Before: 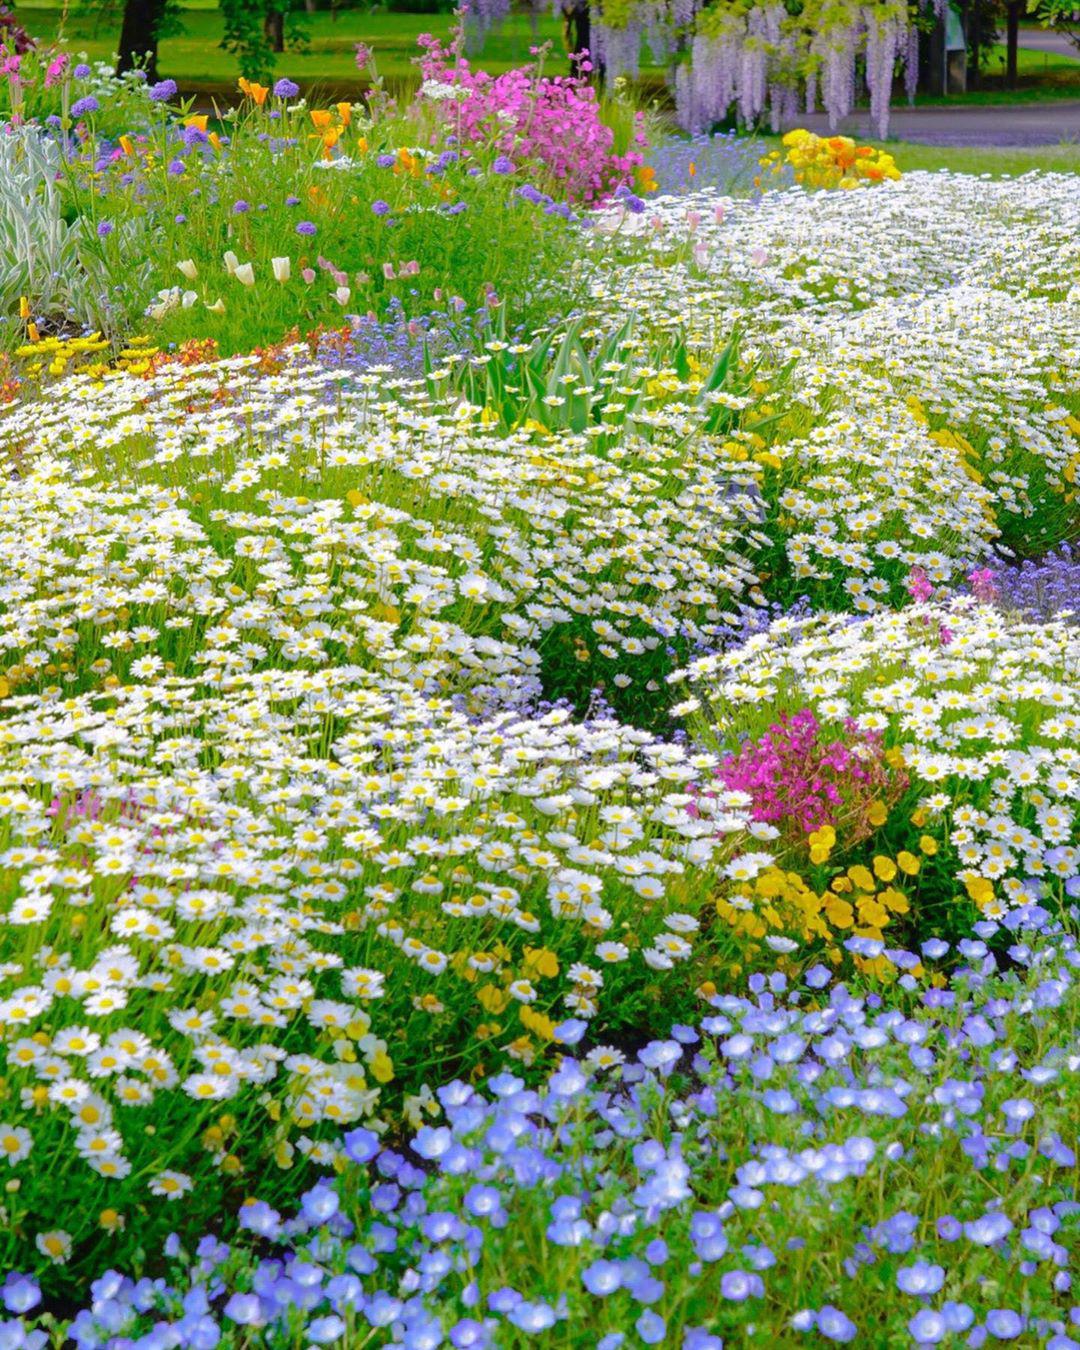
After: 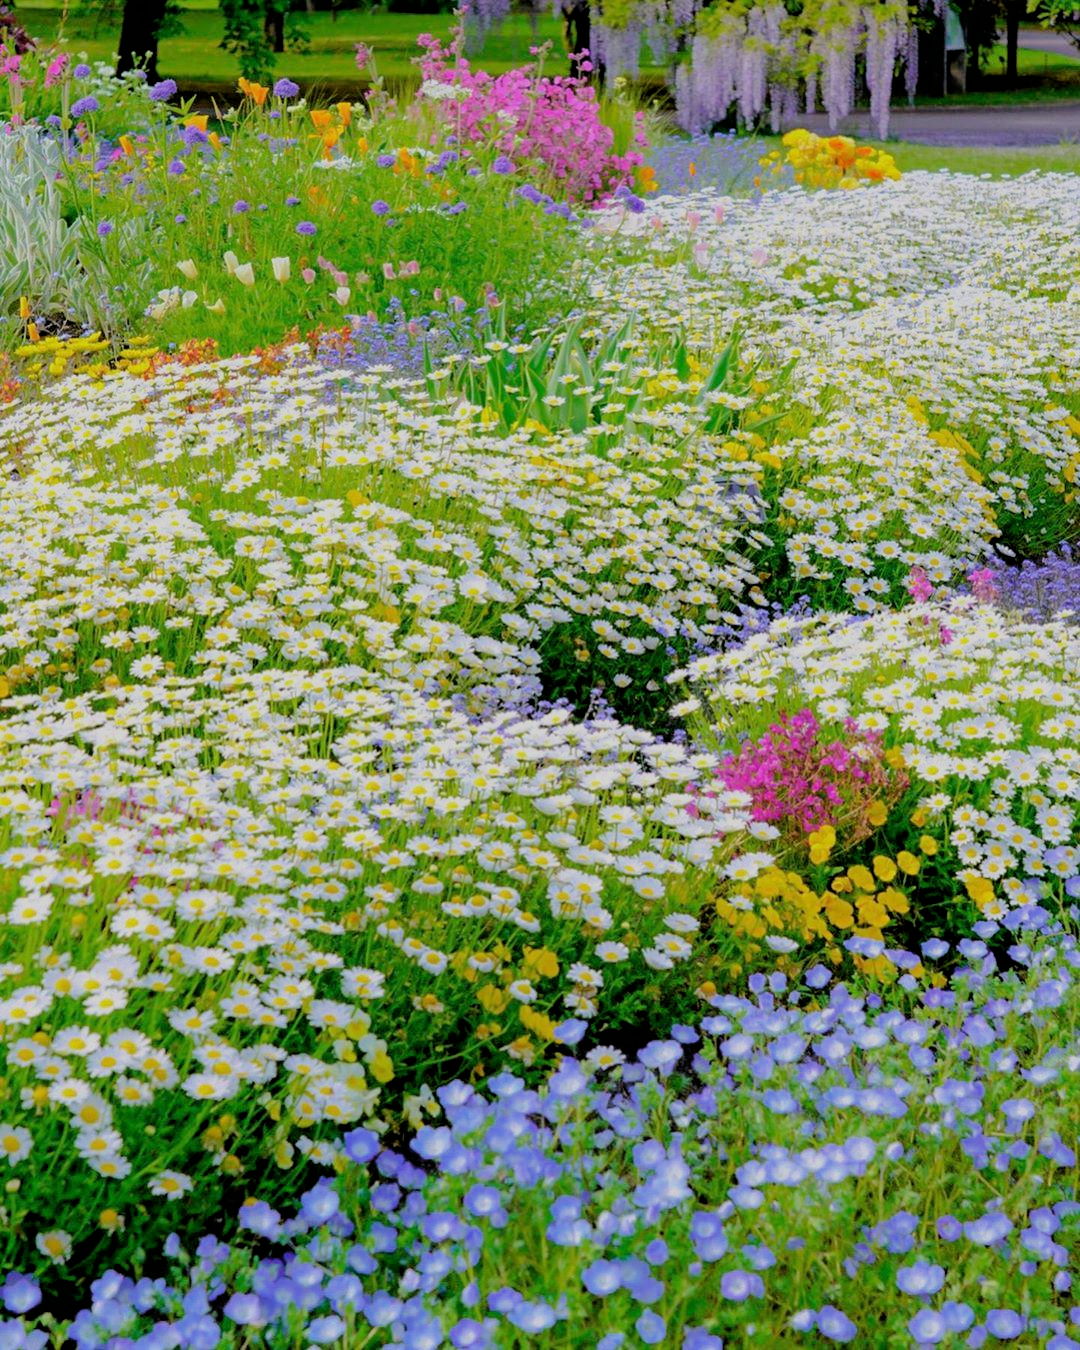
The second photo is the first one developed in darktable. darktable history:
filmic rgb: black relative exposure -4.32 EV, white relative exposure 4.56 EV, hardness 2.39, contrast 1.05, color science v6 (2022)
